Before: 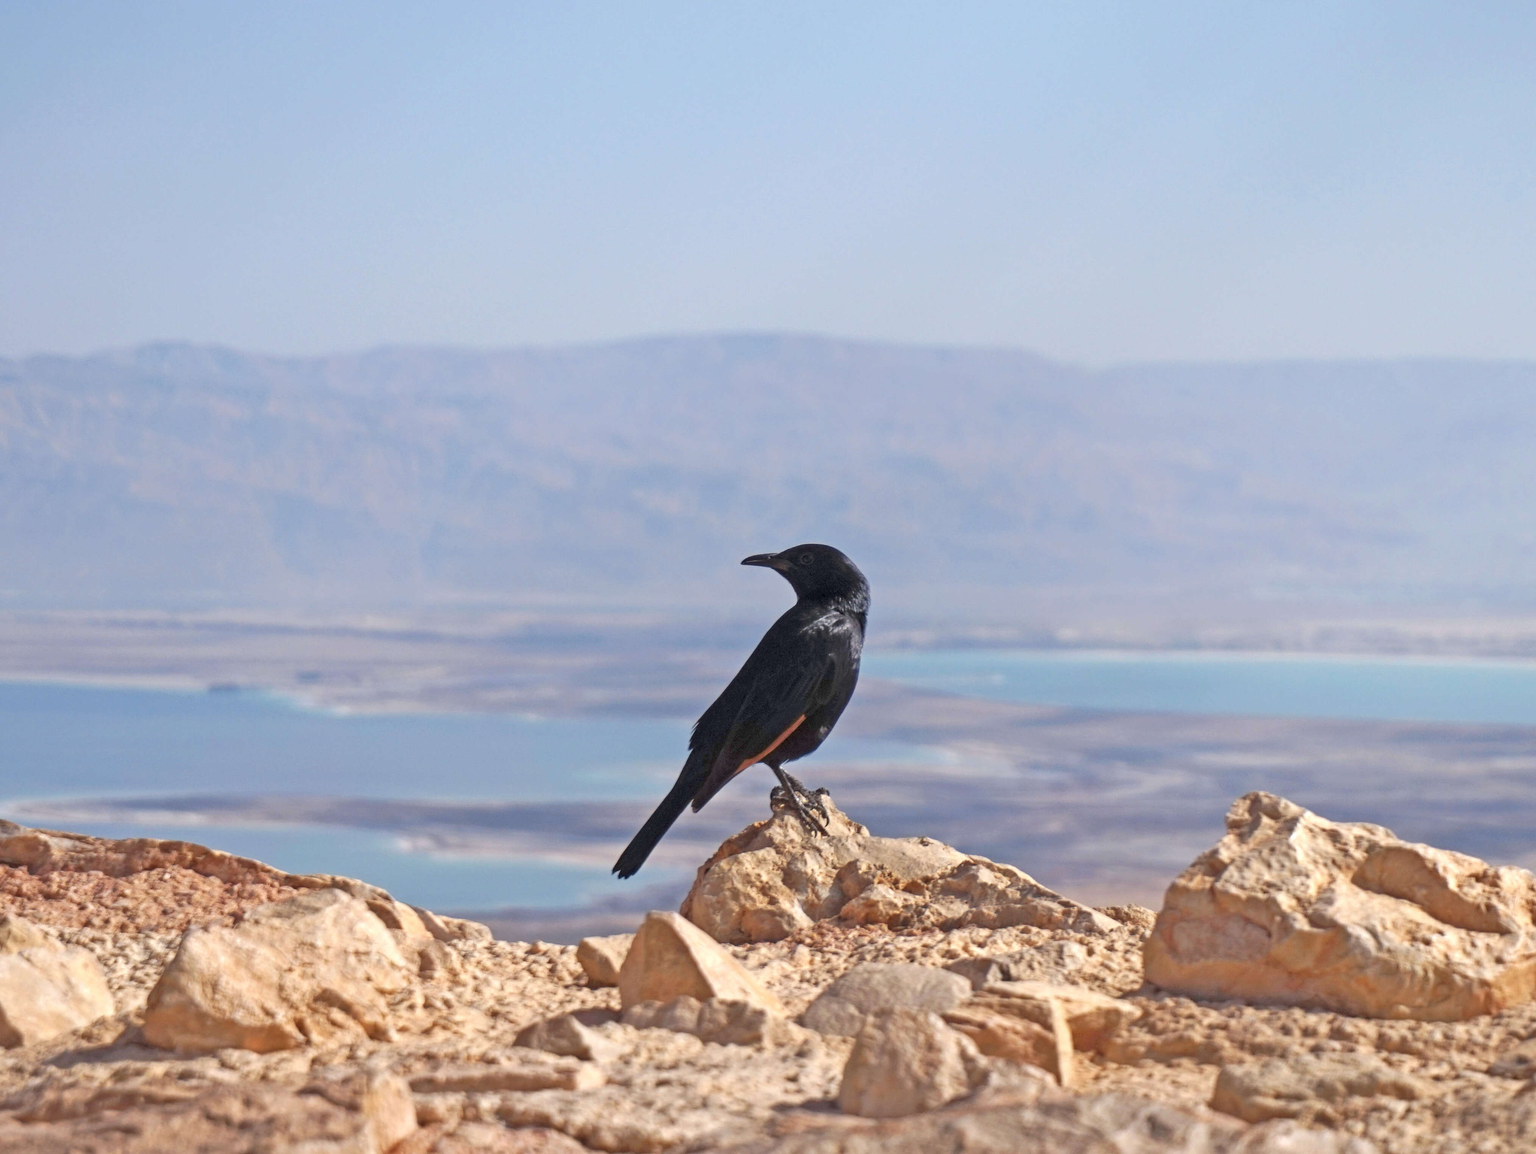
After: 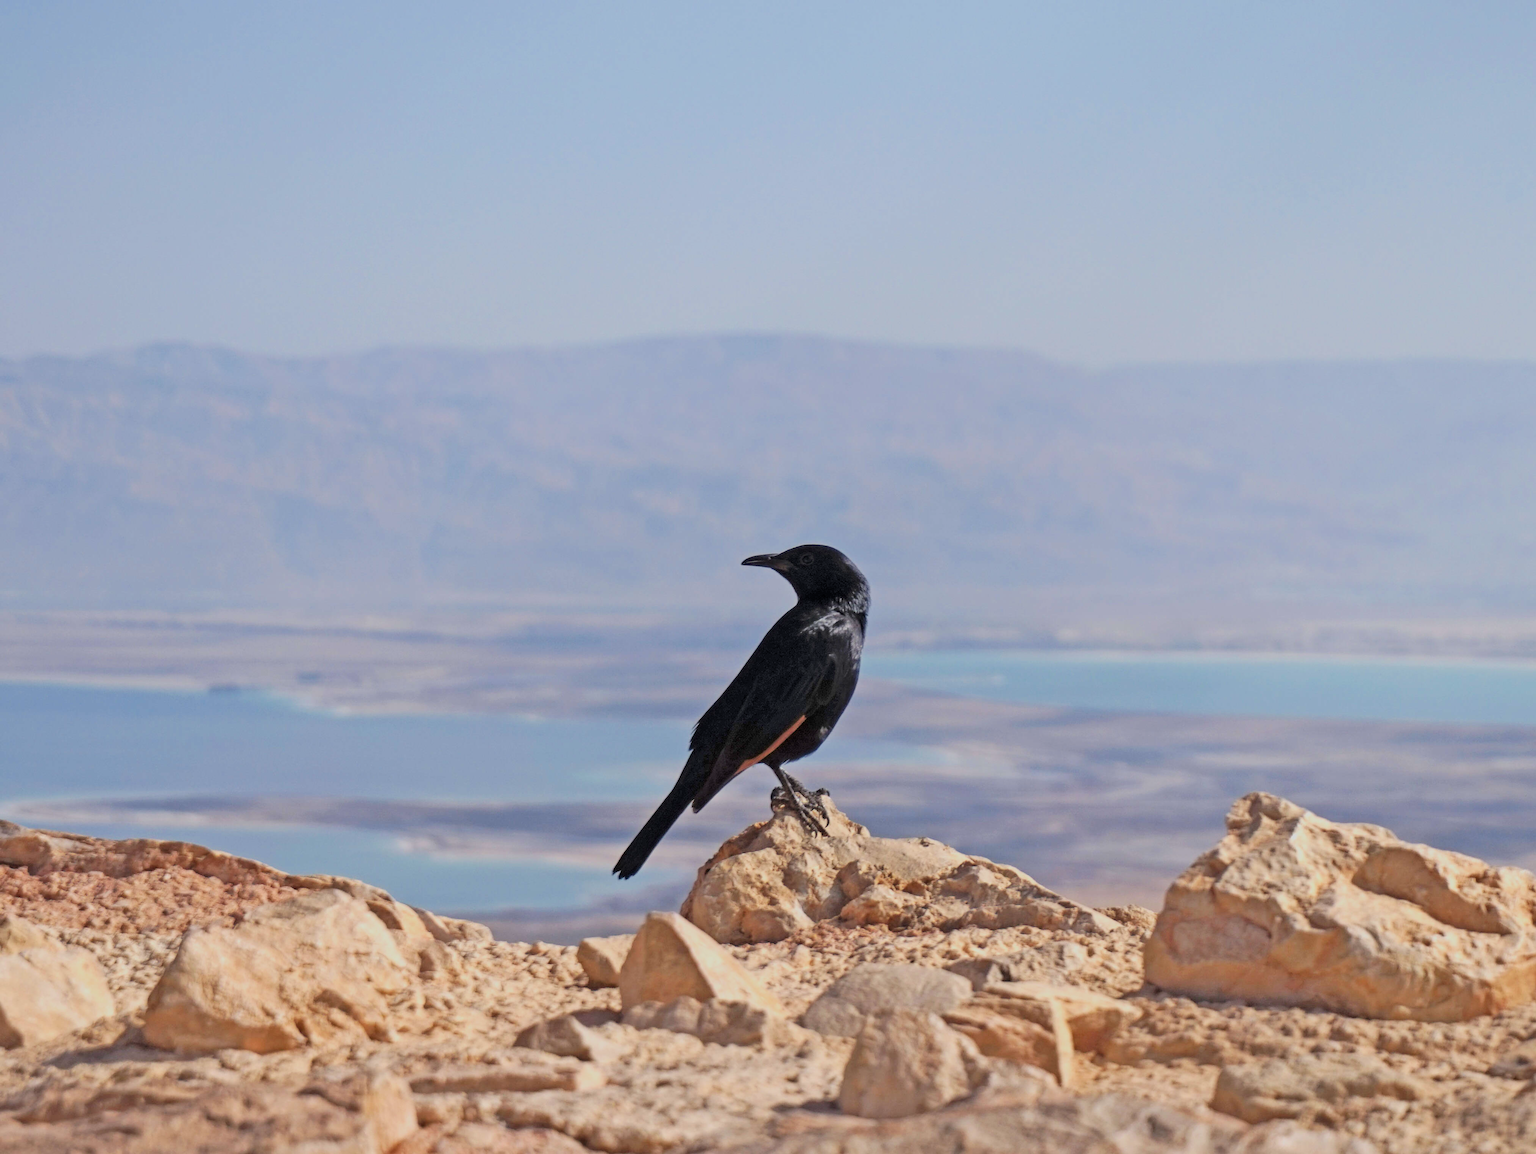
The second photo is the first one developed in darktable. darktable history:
filmic rgb: black relative exposure -7.65 EV, white relative exposure 4.56 EV, hardness 3.61, contrast 1.053, color science v6 (2022)
